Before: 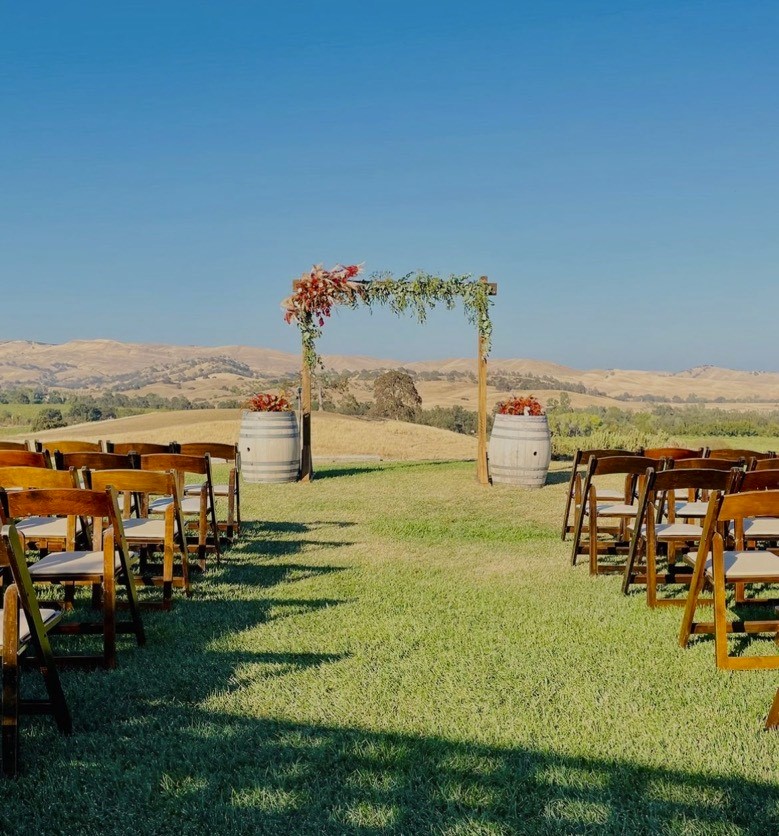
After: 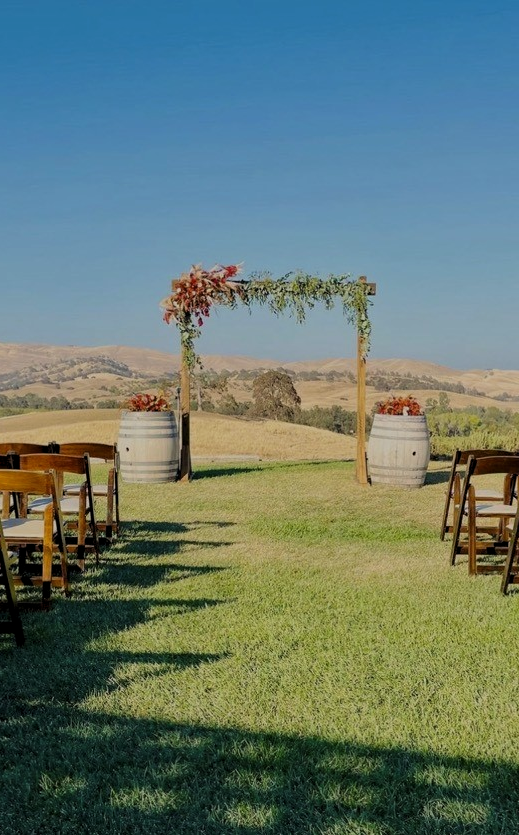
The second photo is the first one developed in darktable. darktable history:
crop and rotate: left 15.551%, right 17.786%
levels: levels [0.026, 0.507, 0.987]
exposure: exposure -0.211 EV, compensate highlight preservation false
